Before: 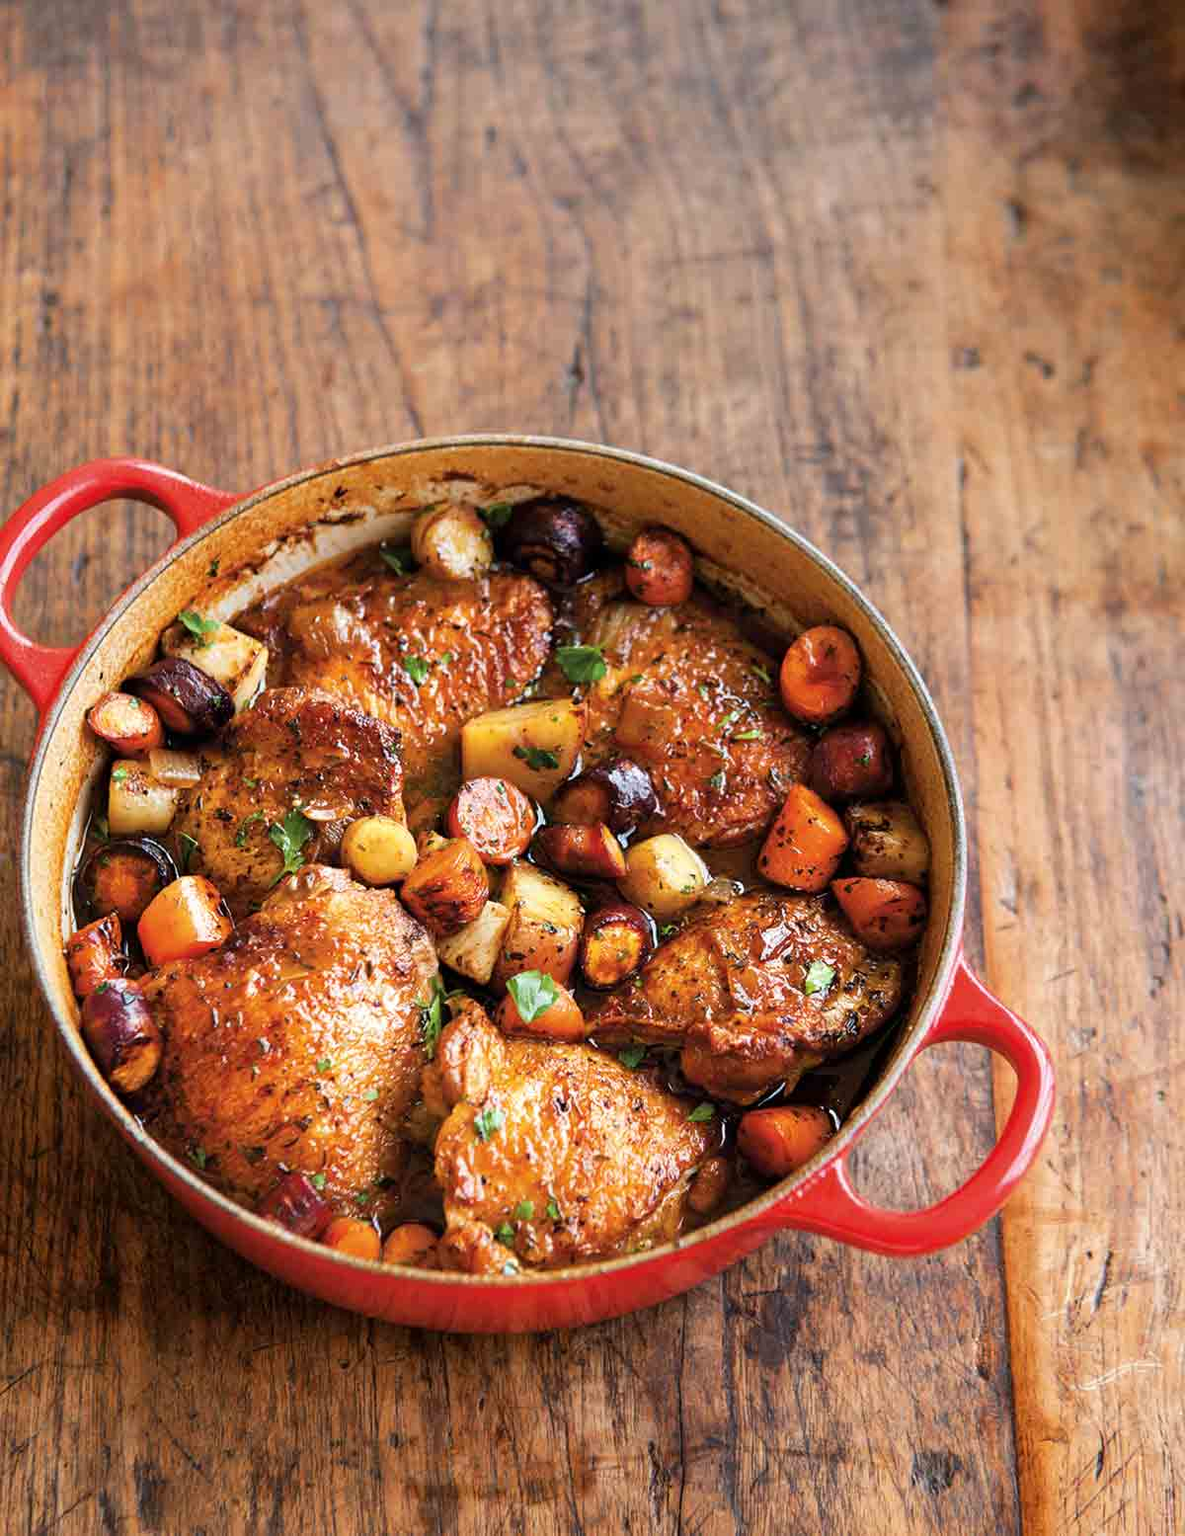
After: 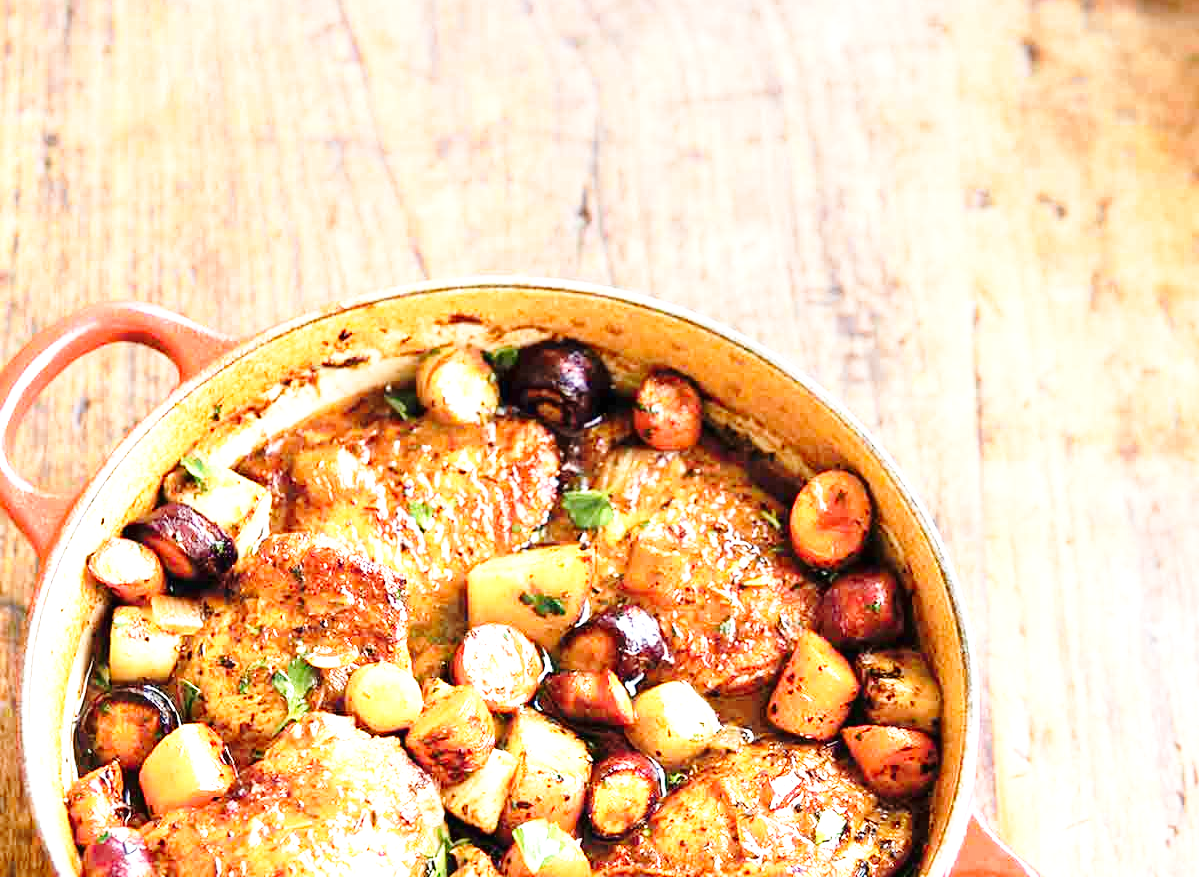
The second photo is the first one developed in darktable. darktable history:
base curve: curves: ch0 [(0, 0) (0.028, 0.03) (0.121, 0.232) (0.46, 0.748) (0.859, 0.968) (1, 1)], preserve colors none
exposure: black level correction 0, exposure 1.331 EV, compensate highlight preservation false
crop and rotate: top 10.526%, bottom 33.021%
